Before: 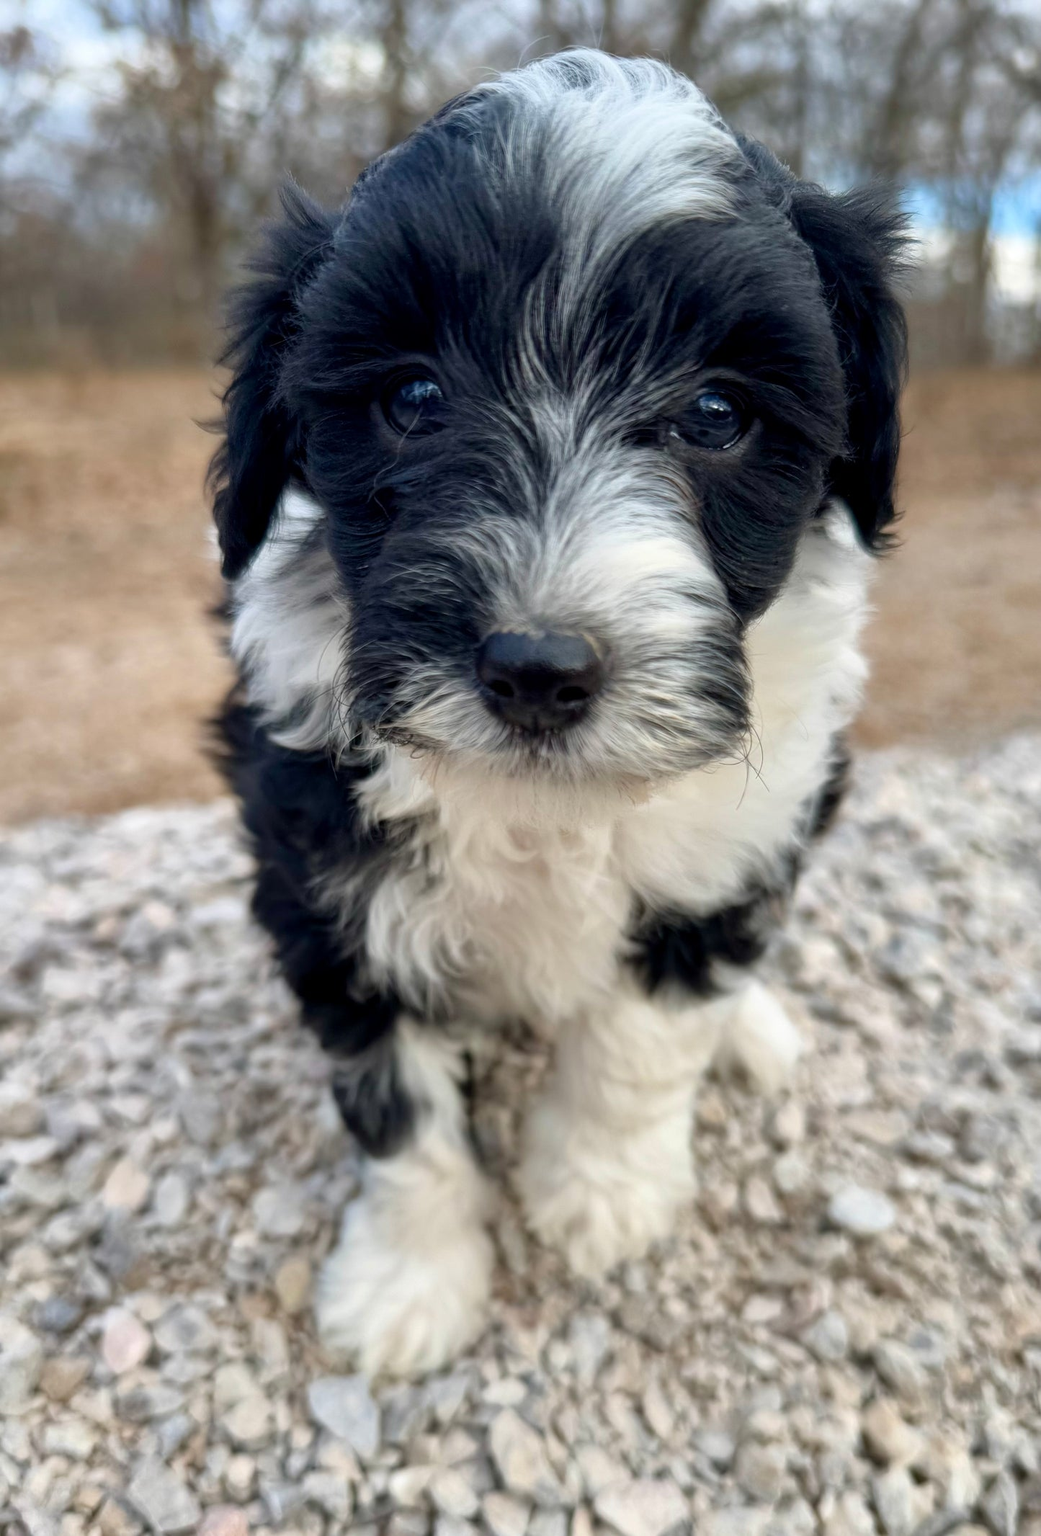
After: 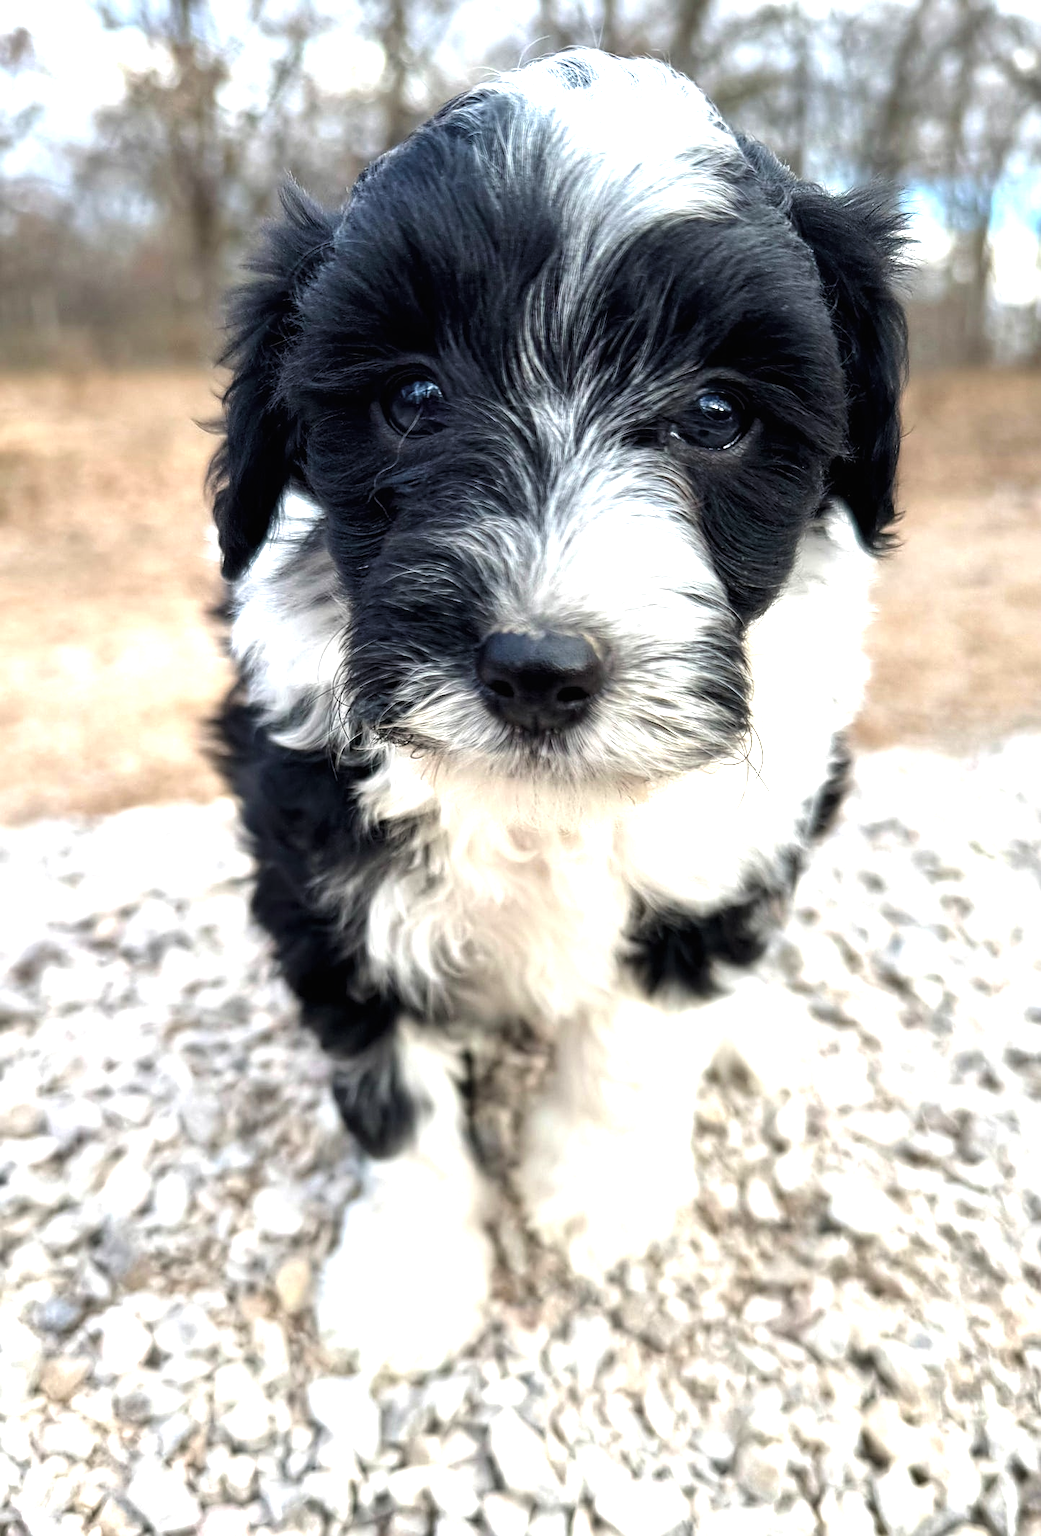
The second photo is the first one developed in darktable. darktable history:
sharpen: on, module defaults
exposure: exposure 1.25 EV, compensate exposure bias true, compensate highlight preservation false
contrast brightness saturation: contrast -0.1, saturation -0.1
levels: levels [0.029, 0.545, 0.971]
